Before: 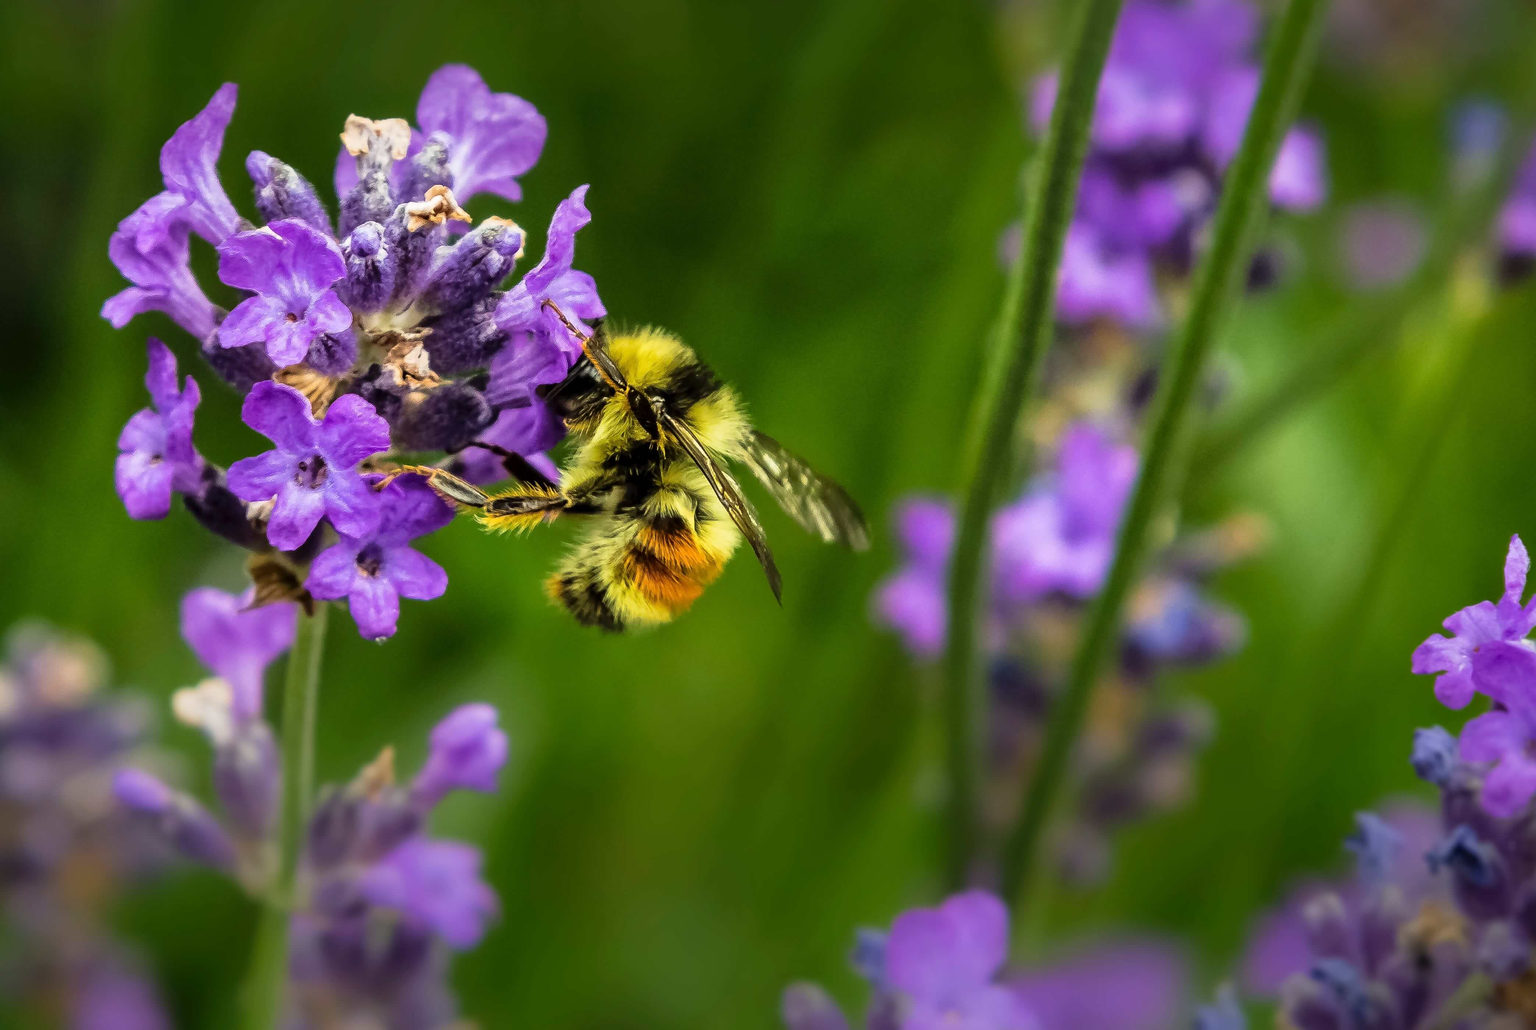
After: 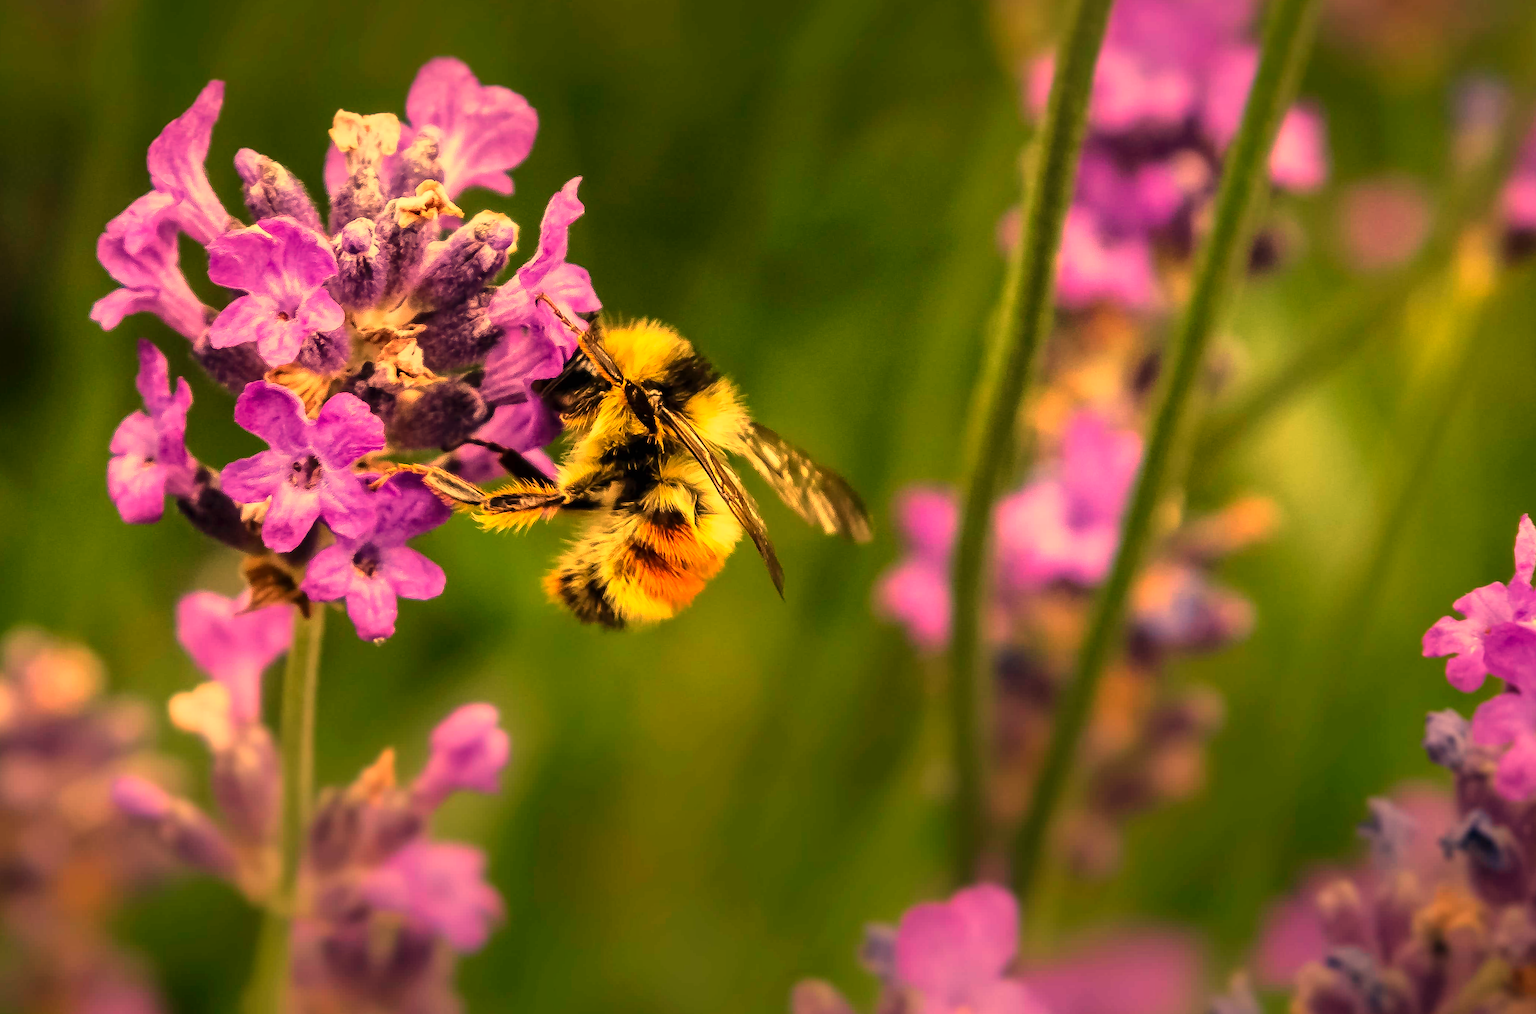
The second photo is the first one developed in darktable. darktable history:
white balance: red 1.467, blue 0.684
rotate and perspective: rotation -1°, crop left 0.011, crop right 0.989, crop top 0.025, crop bottom 0.975
contrast brightness saturation: contrast 0.1, brightness 0.03, saturation 0.09
